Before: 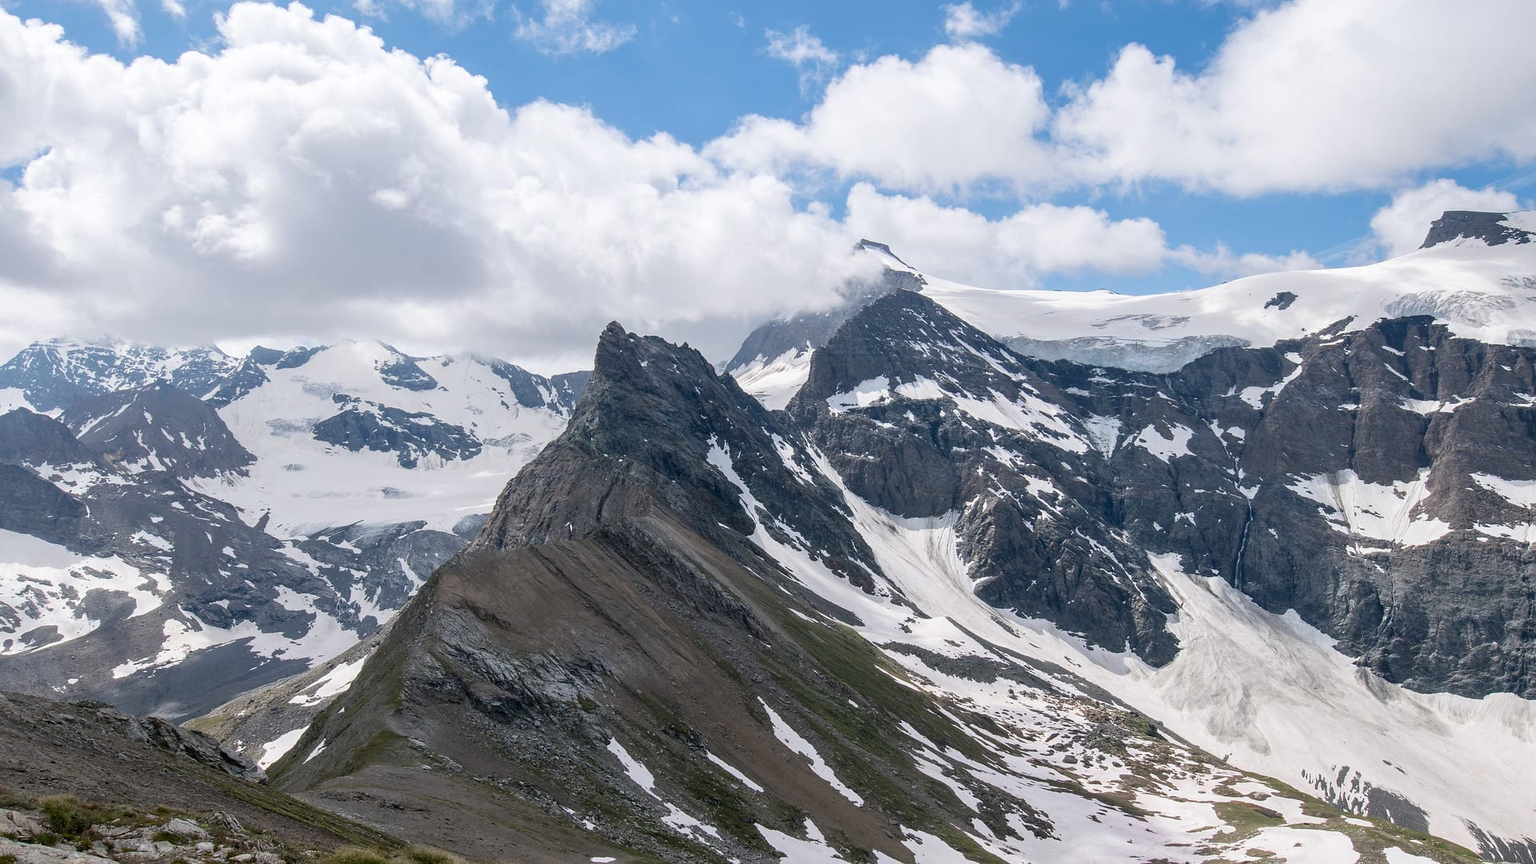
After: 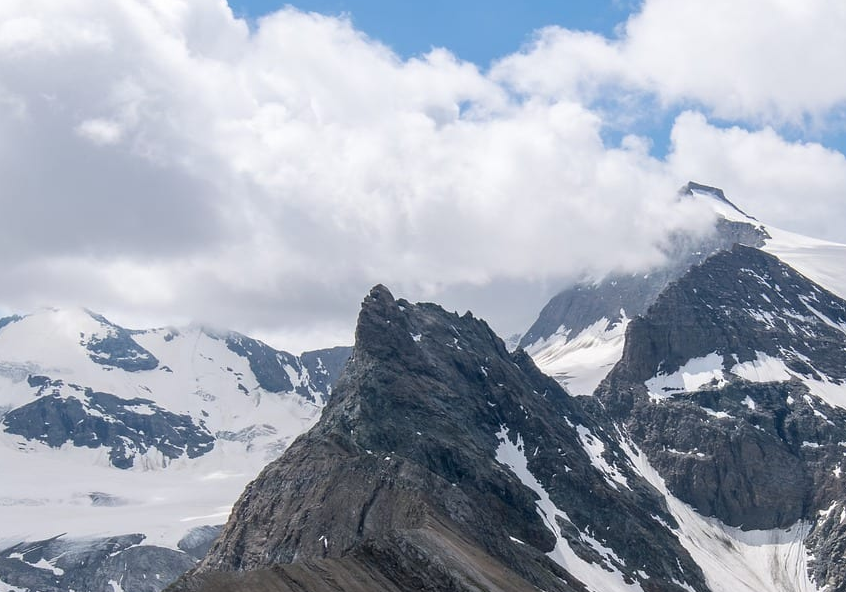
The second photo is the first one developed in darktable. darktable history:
white balance: red 1, blue 1
crop: left 20.248%, top 10.86%, right 35.675%, bottom 34.321%
